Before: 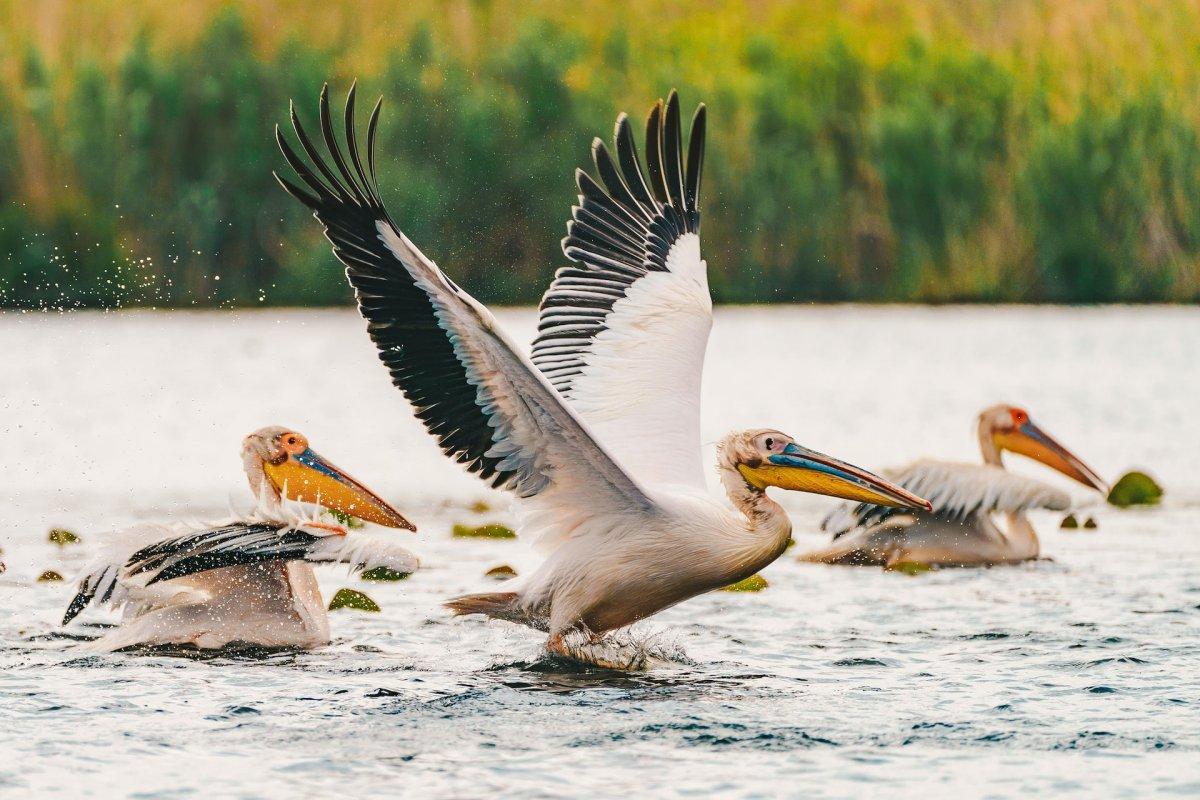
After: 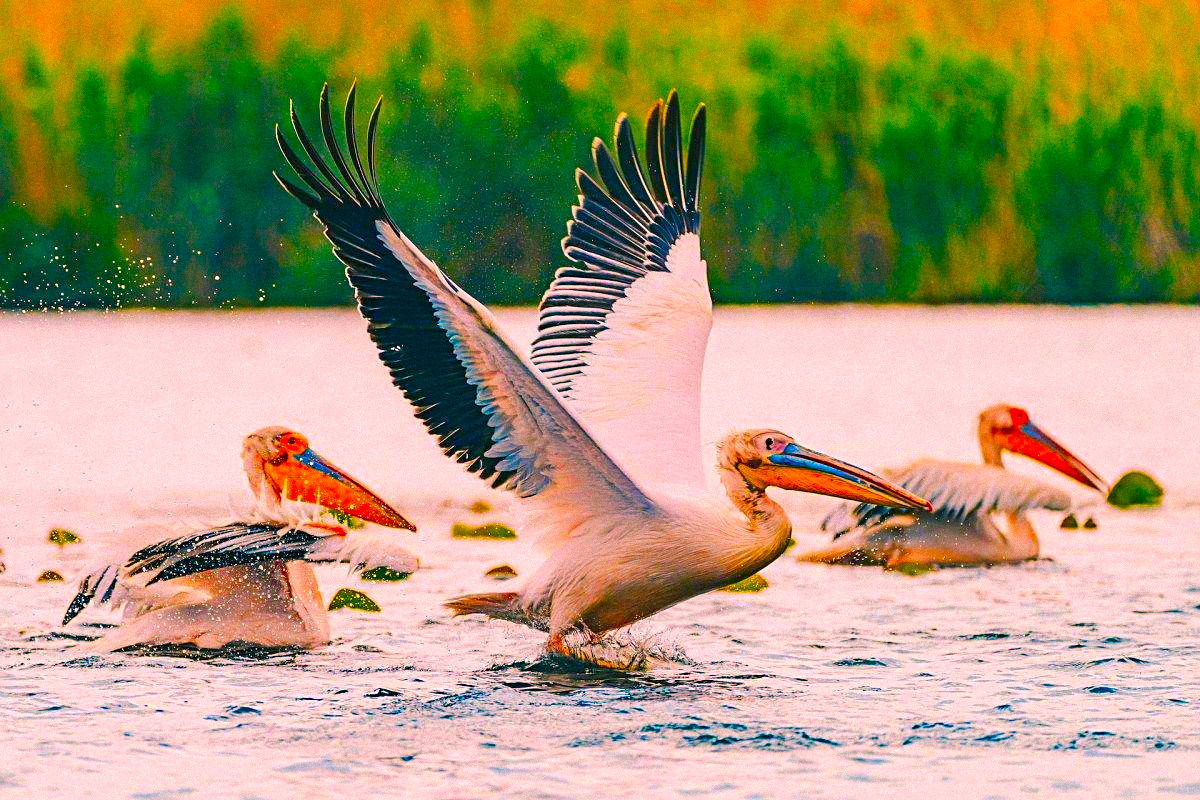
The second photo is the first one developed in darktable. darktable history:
sharpen: radius 2.167, amount 0.381, threshold 0
color balance rgb: shadows lift › chroma 5.41%, shadows lift › hue 240°, highlights gain › chroma 3.74%, highlights gain › hue 60°, saturation formula JzAzBz (2021)
white balance: red 0.984, blue 1.059
color correction: highlights a* 1.59, highlights b* -1.7, saturation 2.48
grain: mid-tones bias 0%
